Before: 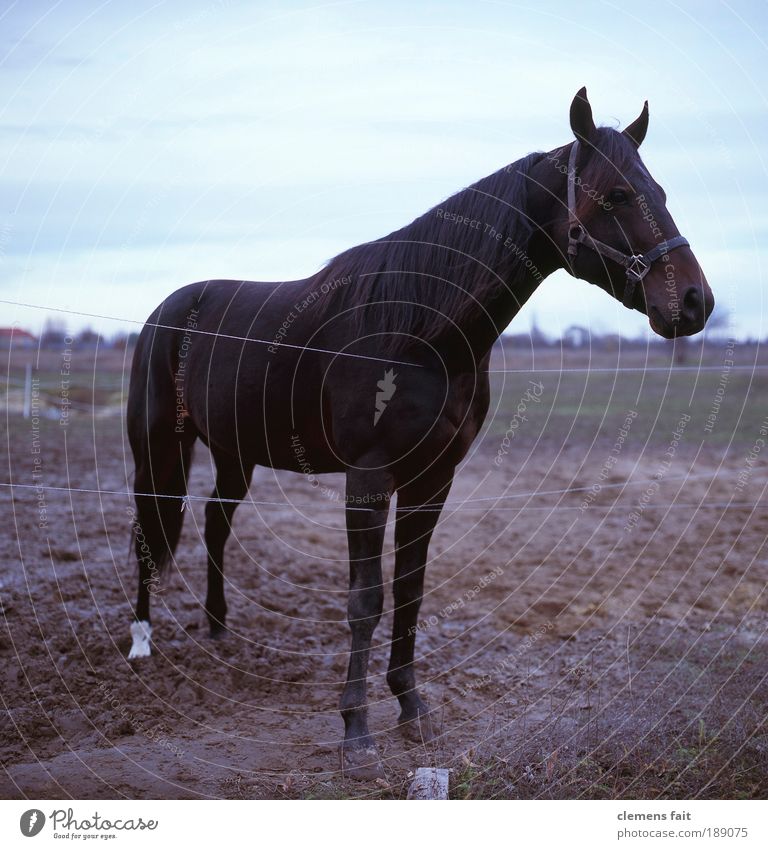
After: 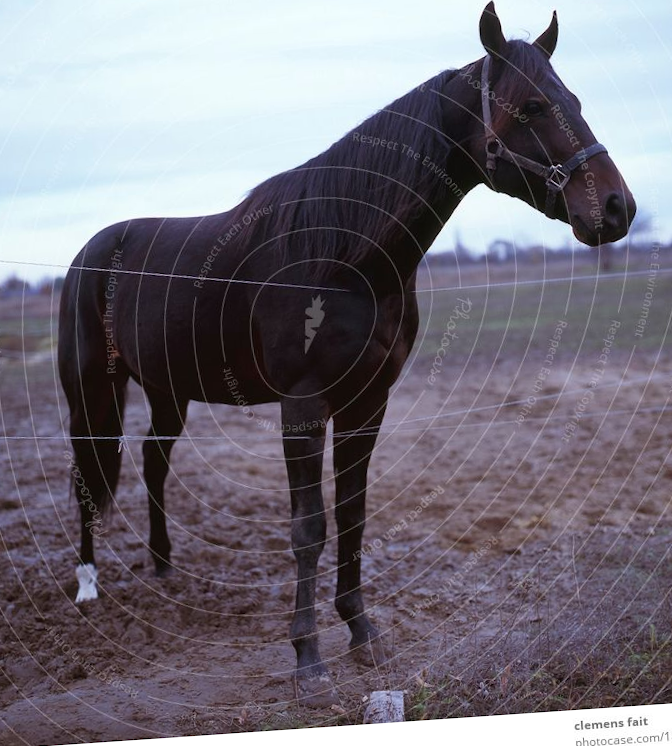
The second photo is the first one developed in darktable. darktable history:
crop and rotate: angle 3.91°, left 5.997%, top 5.697%
